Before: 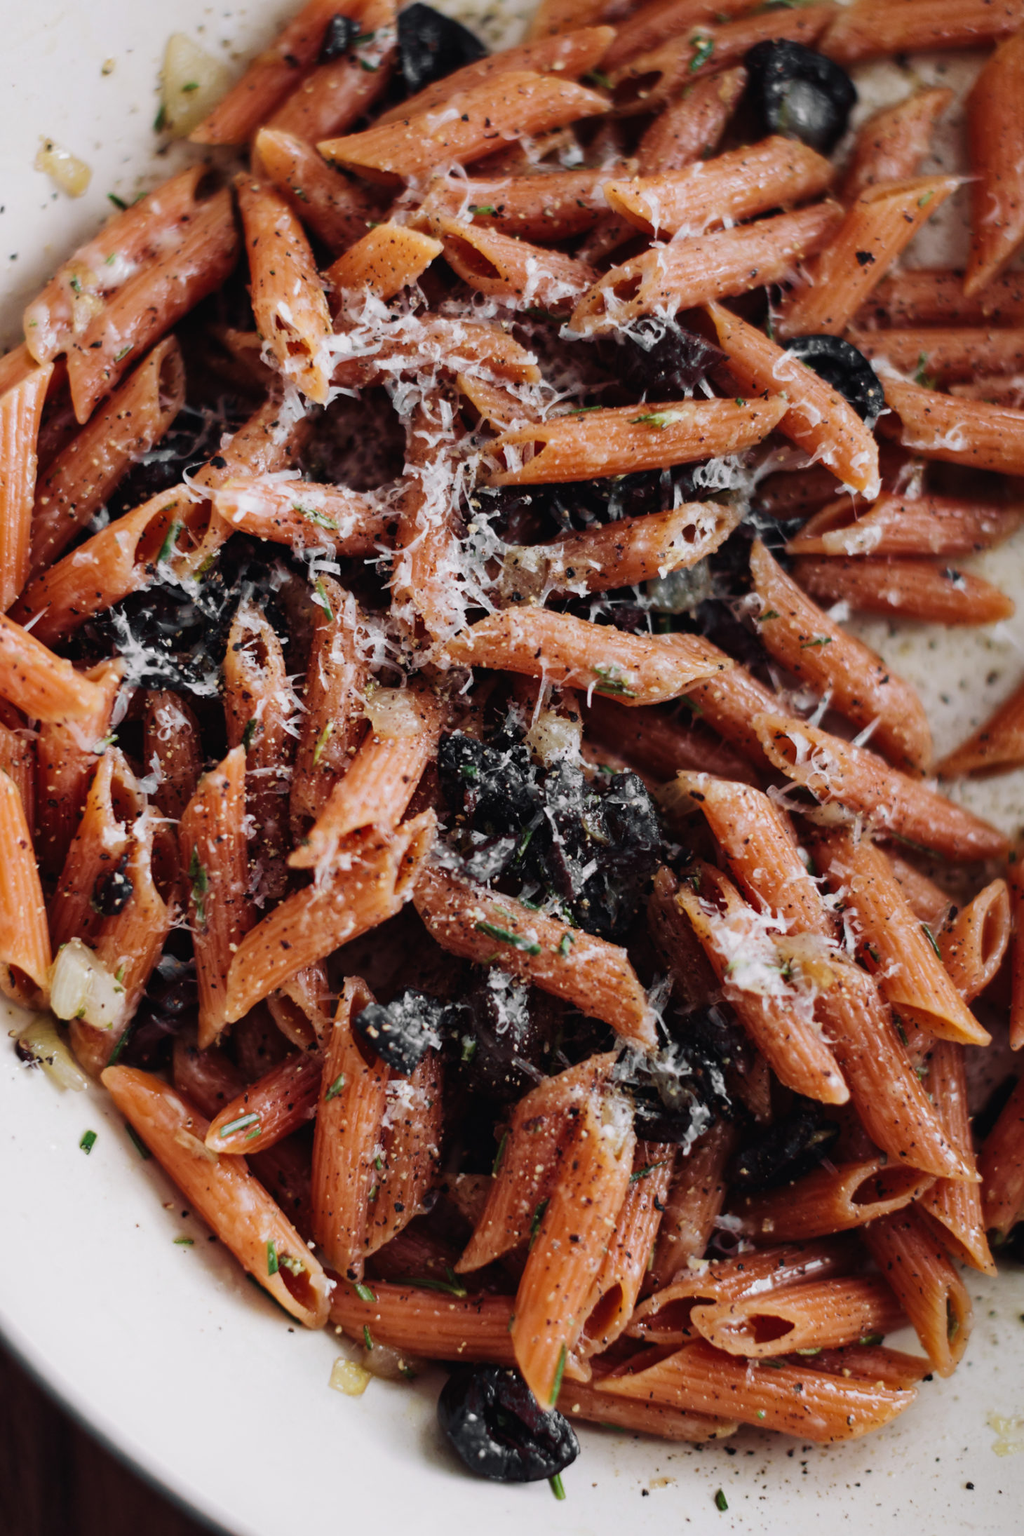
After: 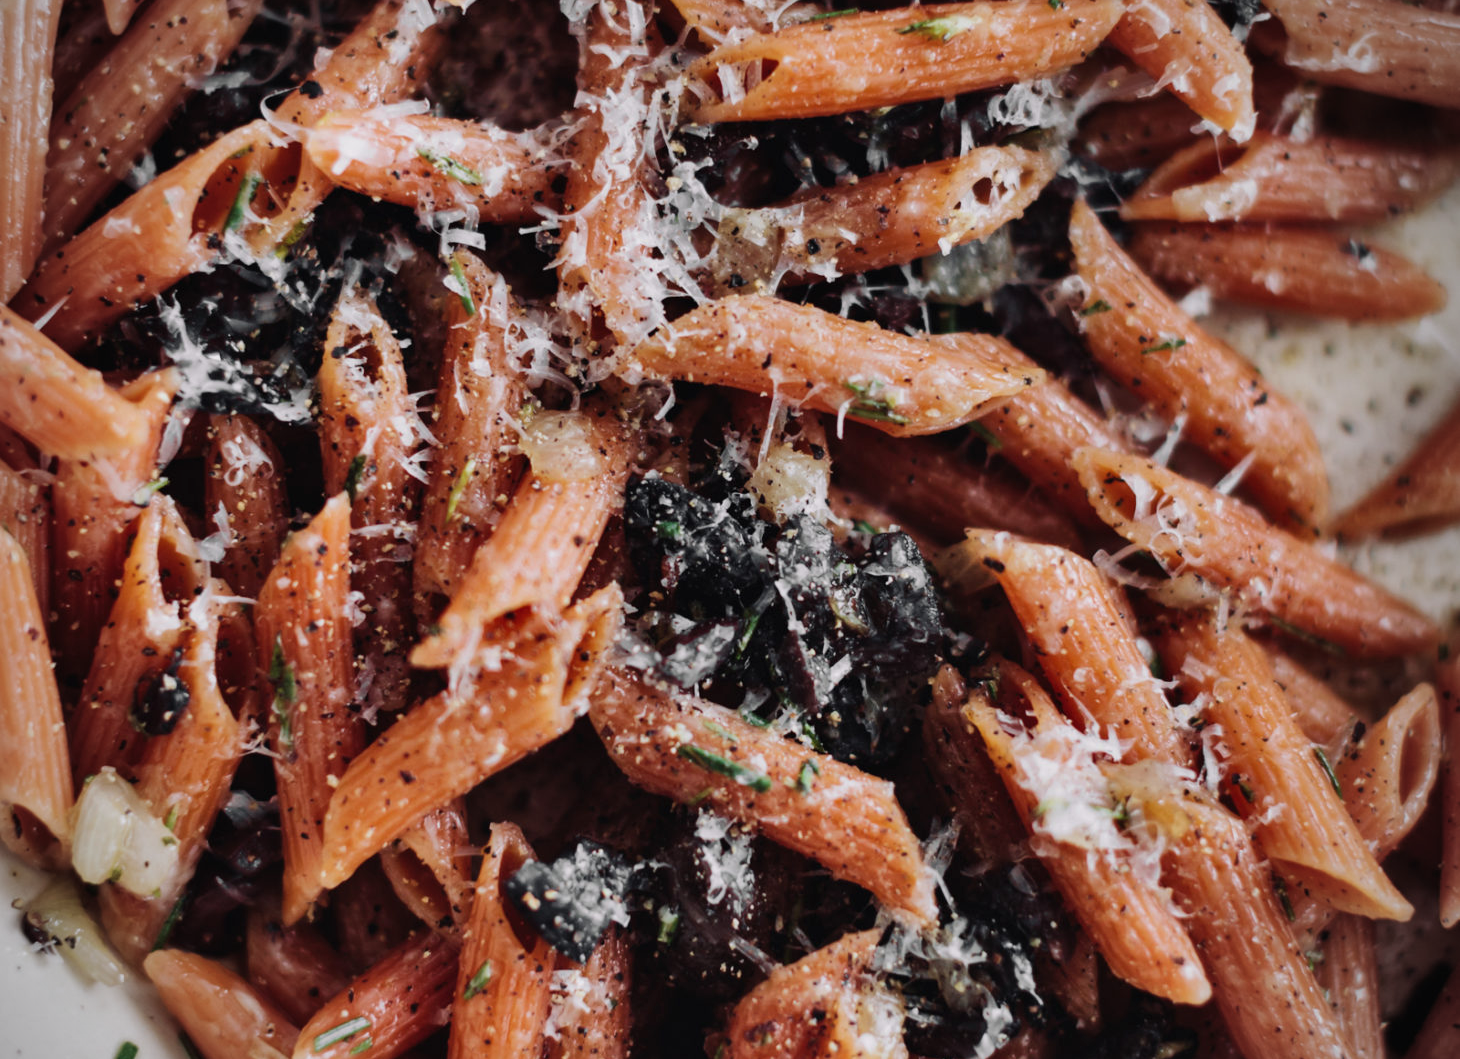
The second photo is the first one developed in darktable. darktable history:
shadows and highlights: soften with gaussian
crop and rotate: top 26.056%, bottom 25.543%
vignetting: unbound false
